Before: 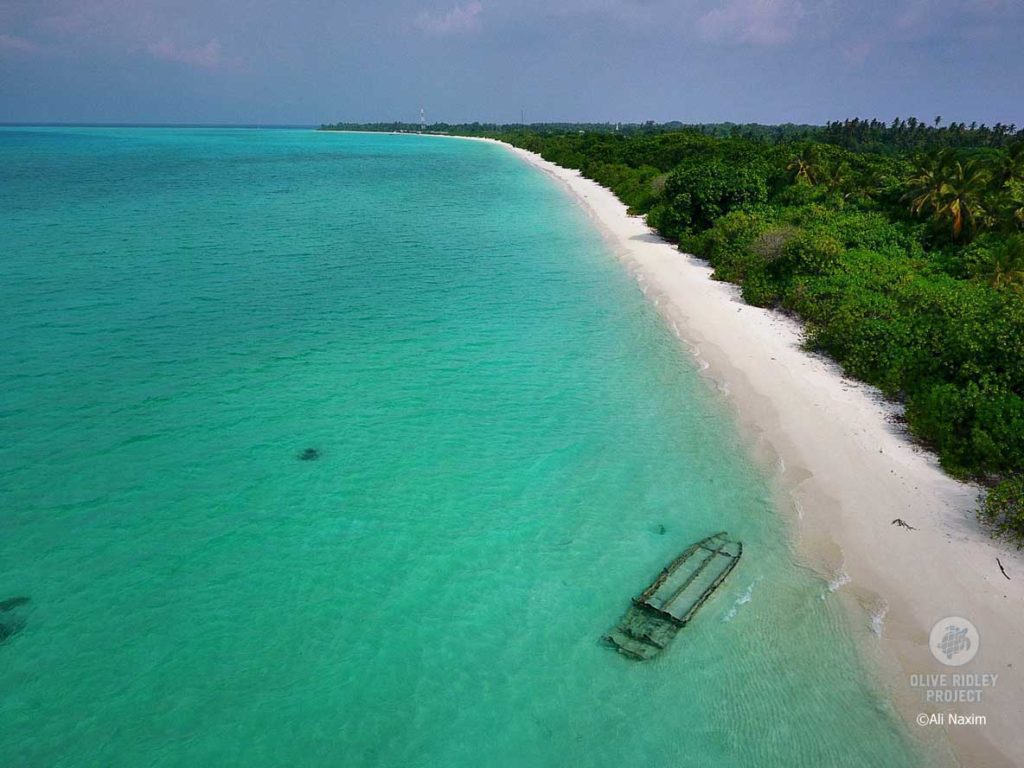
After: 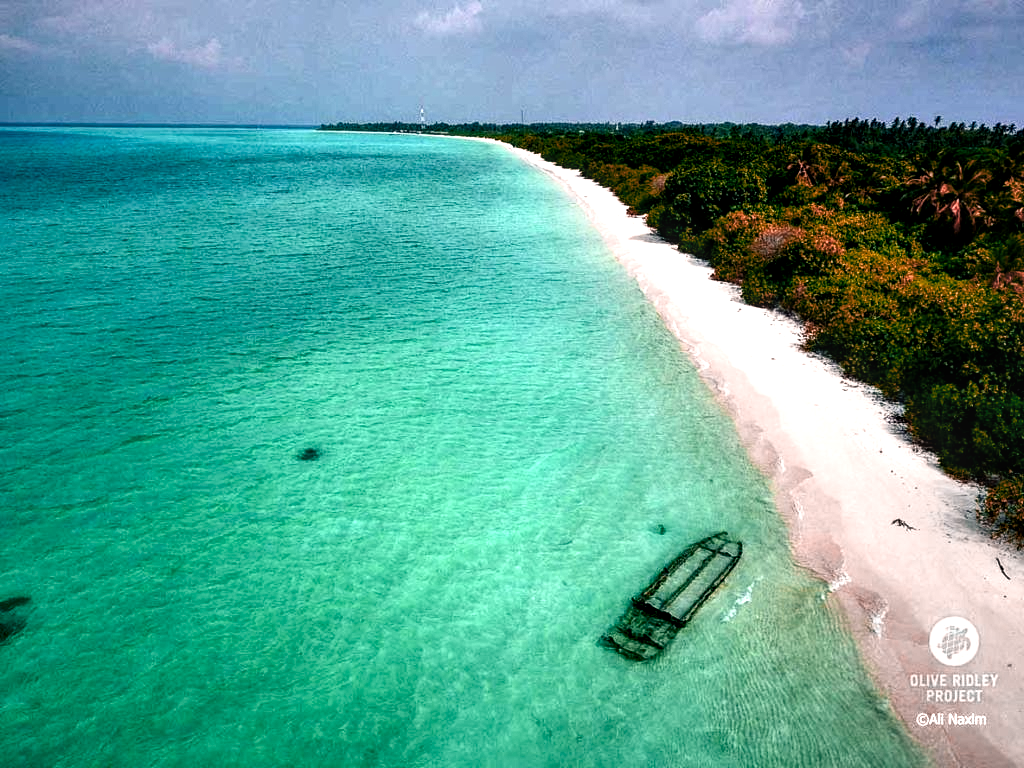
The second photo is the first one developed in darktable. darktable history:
tone equalizer: -8 EV -0.417 EV, -7 EV -0.389 EV, -6 EV -0.333 EV, -5 EV -0.222 EV, -3 EV 0.222 EV, -2 EV 0.333 EV, -1 EV 0.389 EV, +0 EV 0.417 EV, edges refinement/feathering 500, mask exposure compensation -1.57 EV, preserve details no
white balance: emerald 1
rgb curve: curves: ch0 [(0, 0) (0.078, 0.051) (0.929, 0.956) (1, 1)], compensate middle gray true
local contrast: highlights 25%, detail 150%
color balance rgb: shadows lift › chroma 2.79%, shadows lift › hue 190.66°, power › hue 171.85°, highlights gain › chroma 2.16%, highlights gain › hue 75.26°, global offset › luminance -0.51%, perceptual saturation grading › highlights -33.8%, perceptual saturation grading › mid-tones 14.98%, perceptual saturation grading › shadows 48.43%, perceptual brilliance grading › highlights 15.68%, perceptual brilliance grading › mid-tones 6.62%, perceptual brilliance grading › shadows -14.98%, global vibrance 11.32%, contrast 5.05%
color zones: curves: ch2 [(0, 0.5) (0.084, 0.497) (0.323, 0.335) (0.4, 0.497) (1, 0.5)], process mode strong
rotate and perspective: crop left 0, crop top 0
